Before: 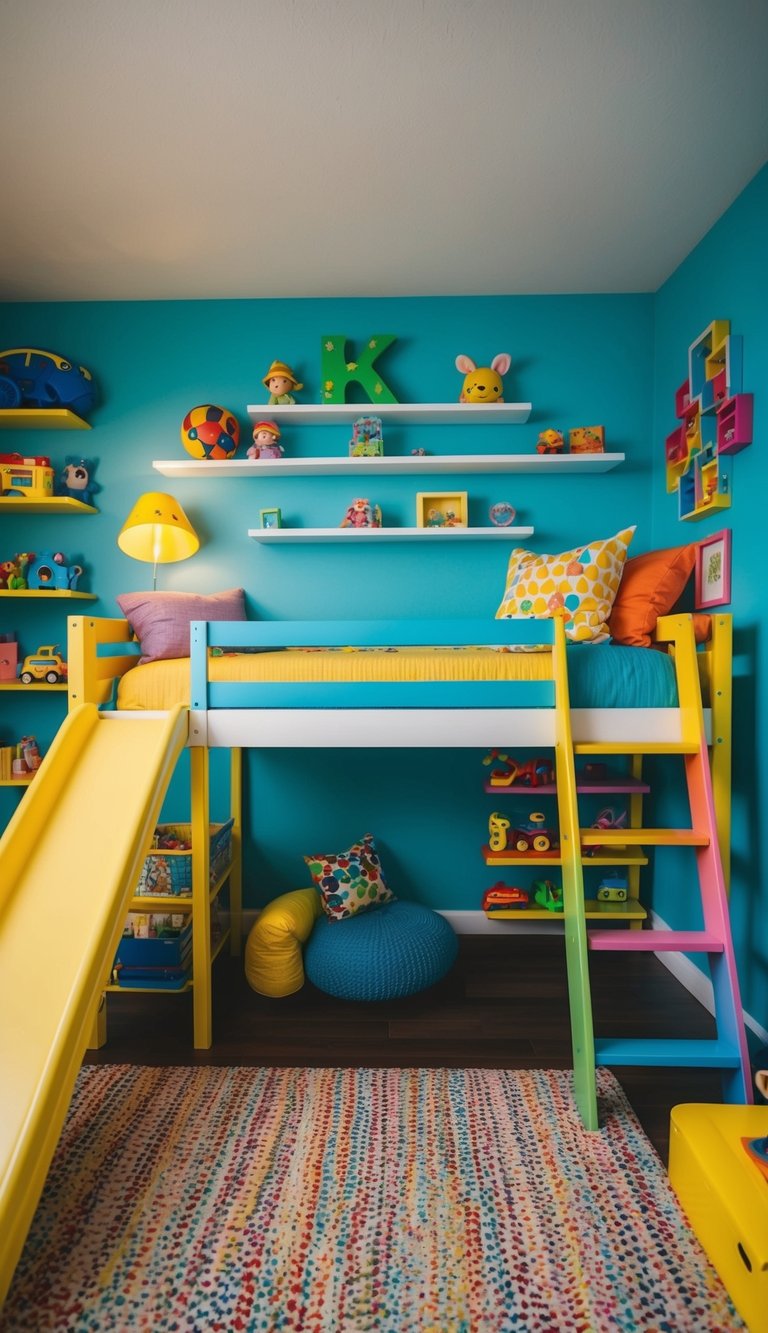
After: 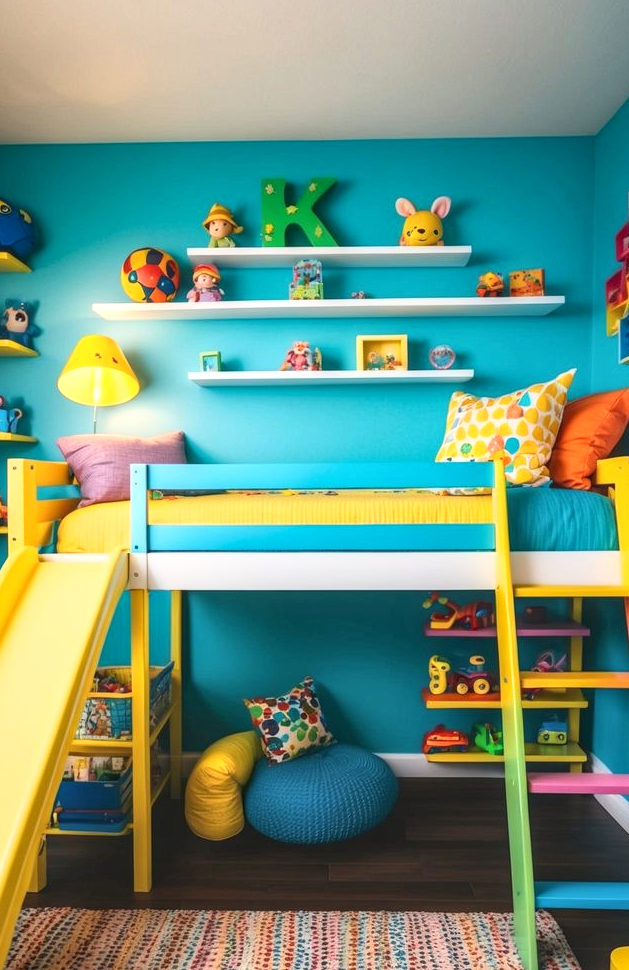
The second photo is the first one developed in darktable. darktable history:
base curve: curves: ch0 [(0, 0) (0.557, 0.834) (1, 1)]
local contrast: on, module defaults
crop: left 7.856%, top 11.836%, right 10.12%, bottom 15.387%
